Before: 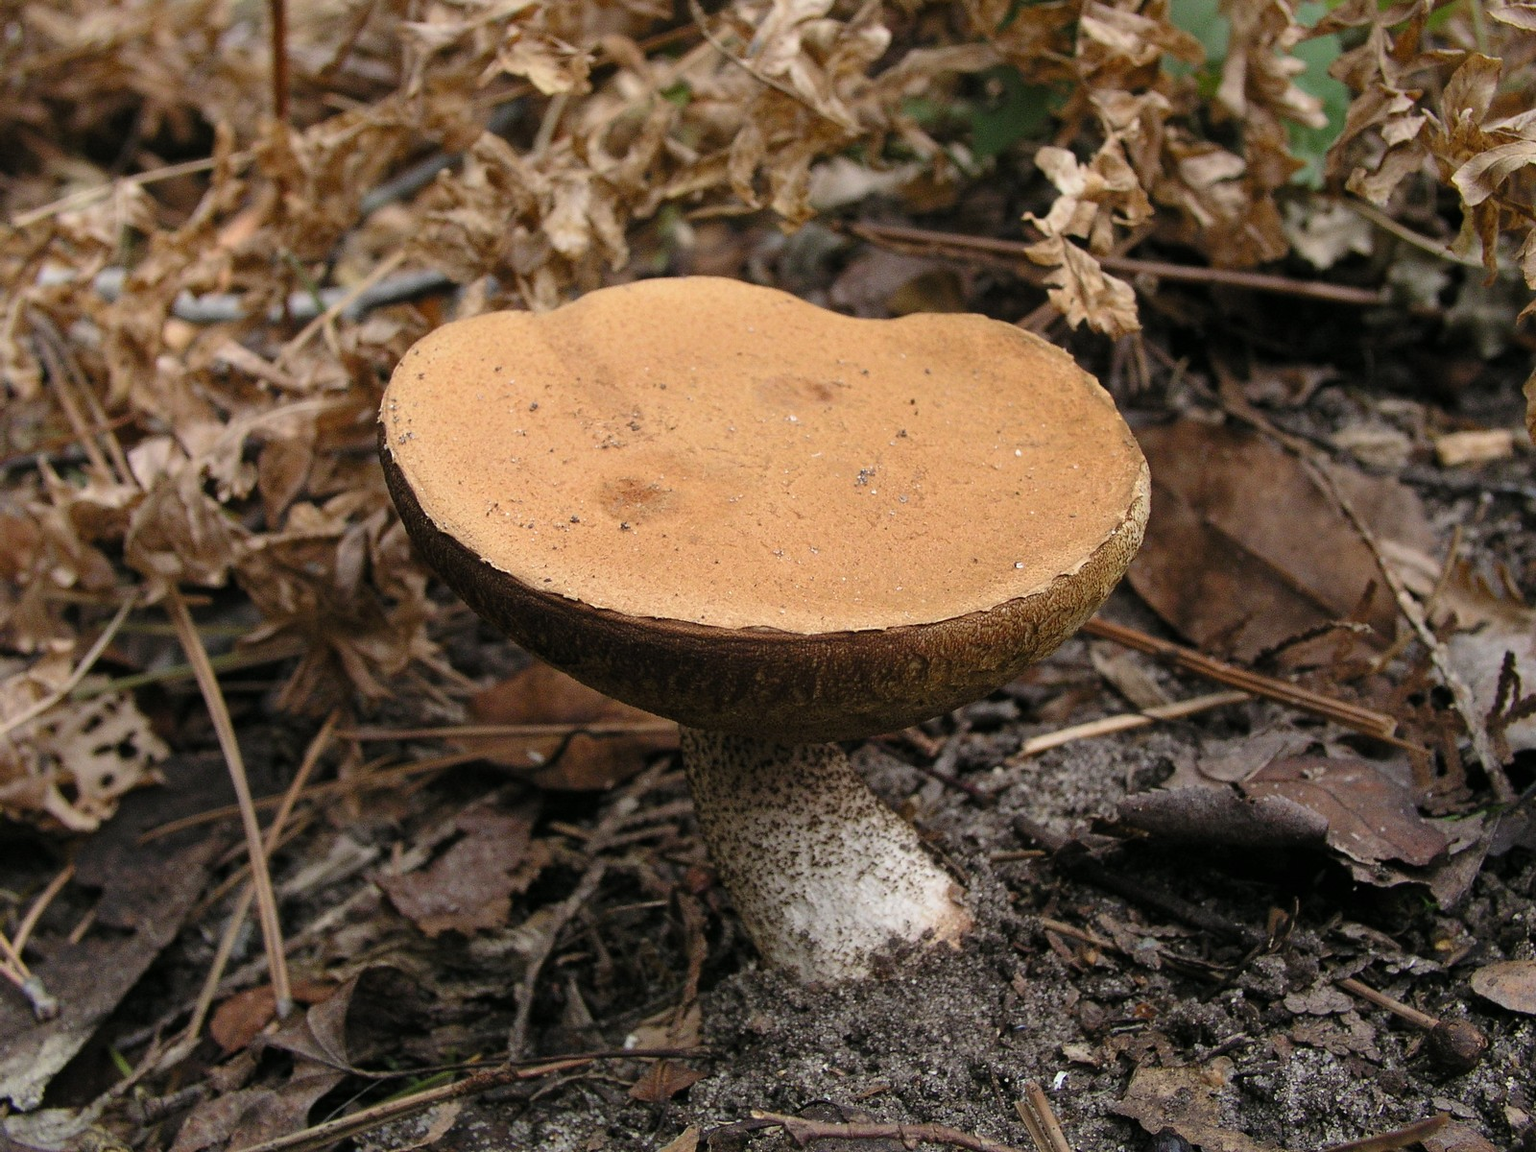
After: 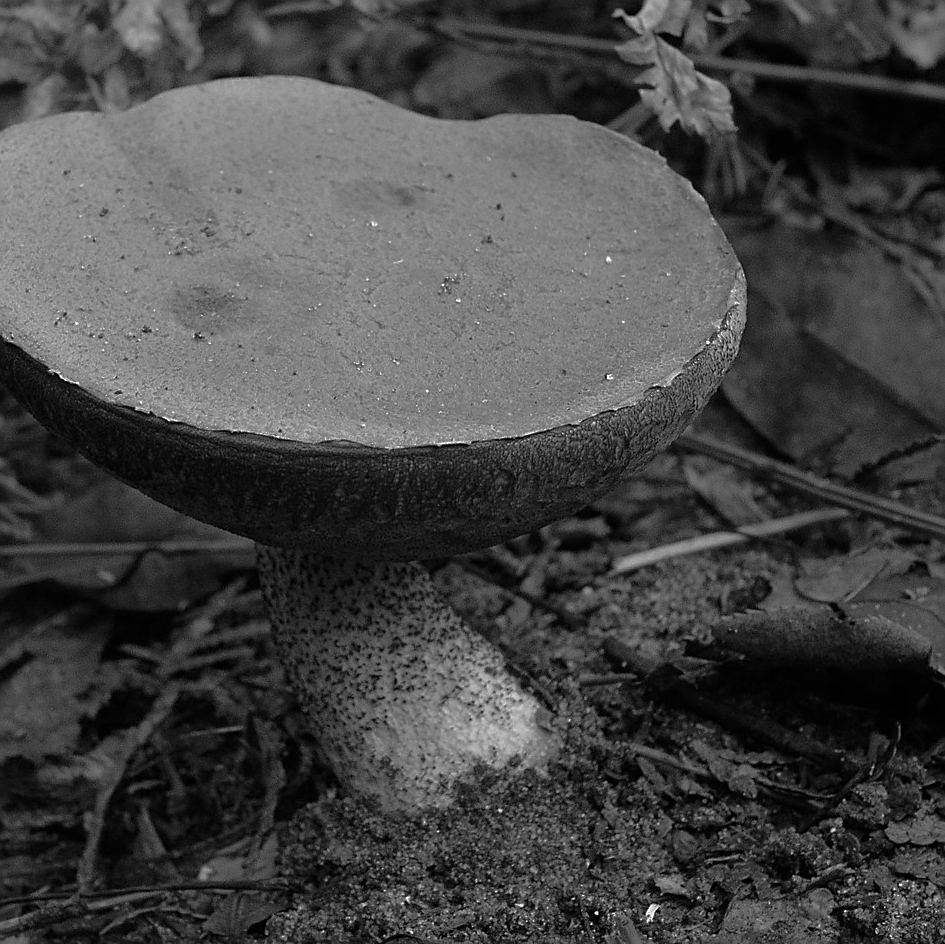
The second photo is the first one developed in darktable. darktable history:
crop and rotate: left 28.256%, top 17.734%, right 12.656%, bottom 3.573%
sharpen: on, module defaults
base curve: curves: ch0 [(0, 0) (0.826, 0.587) (1, 1)]
monochrome: on, module defaults
